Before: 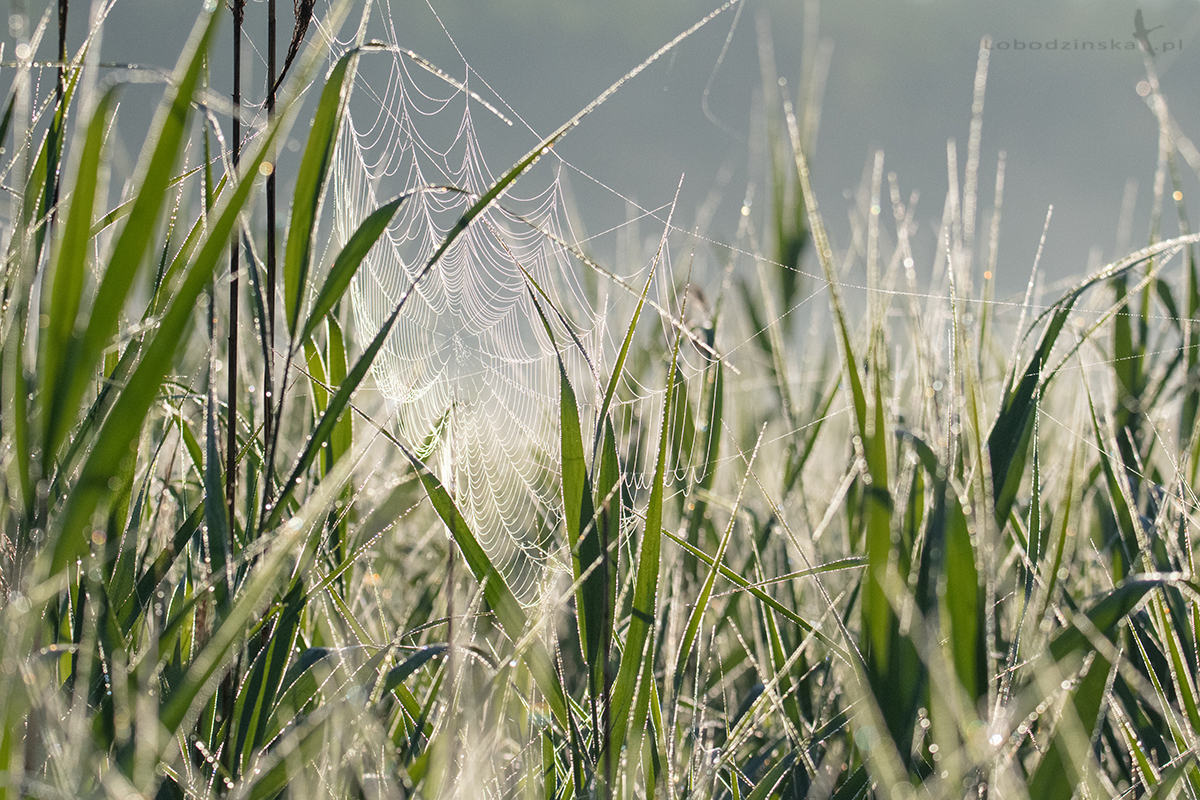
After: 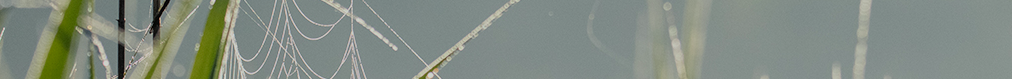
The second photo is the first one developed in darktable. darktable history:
color correction: highlights a* -2.68, highlights b* 2.57
crop and rotate: left 9.644%, top 9.491%, right 6.021%, bottom 80.509%
filmic rgb: black relative exposure -13 EV, threshold 3 EV, target white luminance 85%, hardness 6.3, latitude 42.11%, contrast 0.858, shadows ↔ highlights balance 8.63%, color science v4 (2020), enable highlight reconstruction true
